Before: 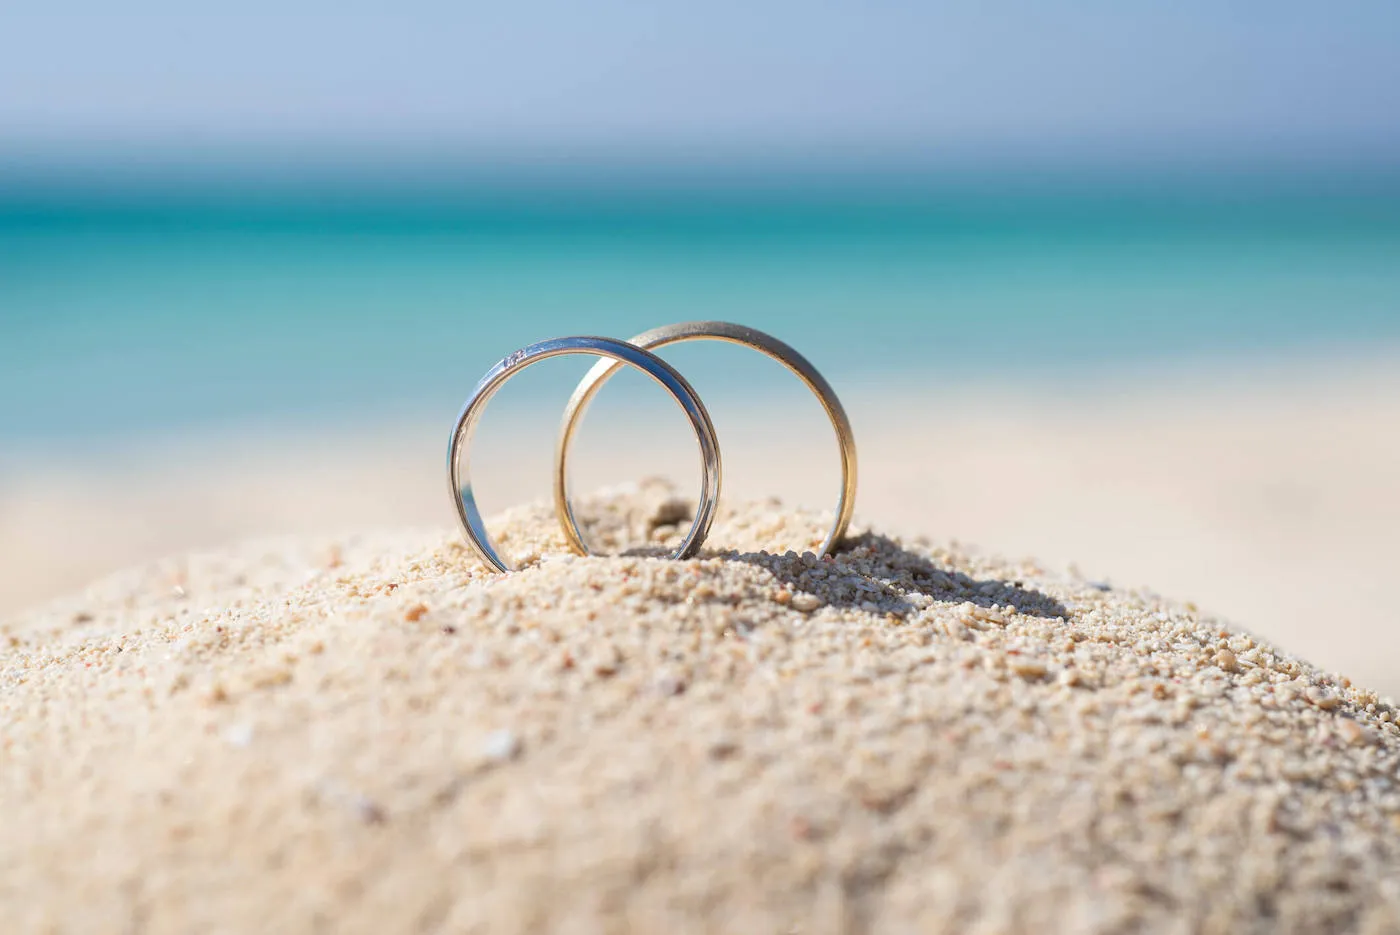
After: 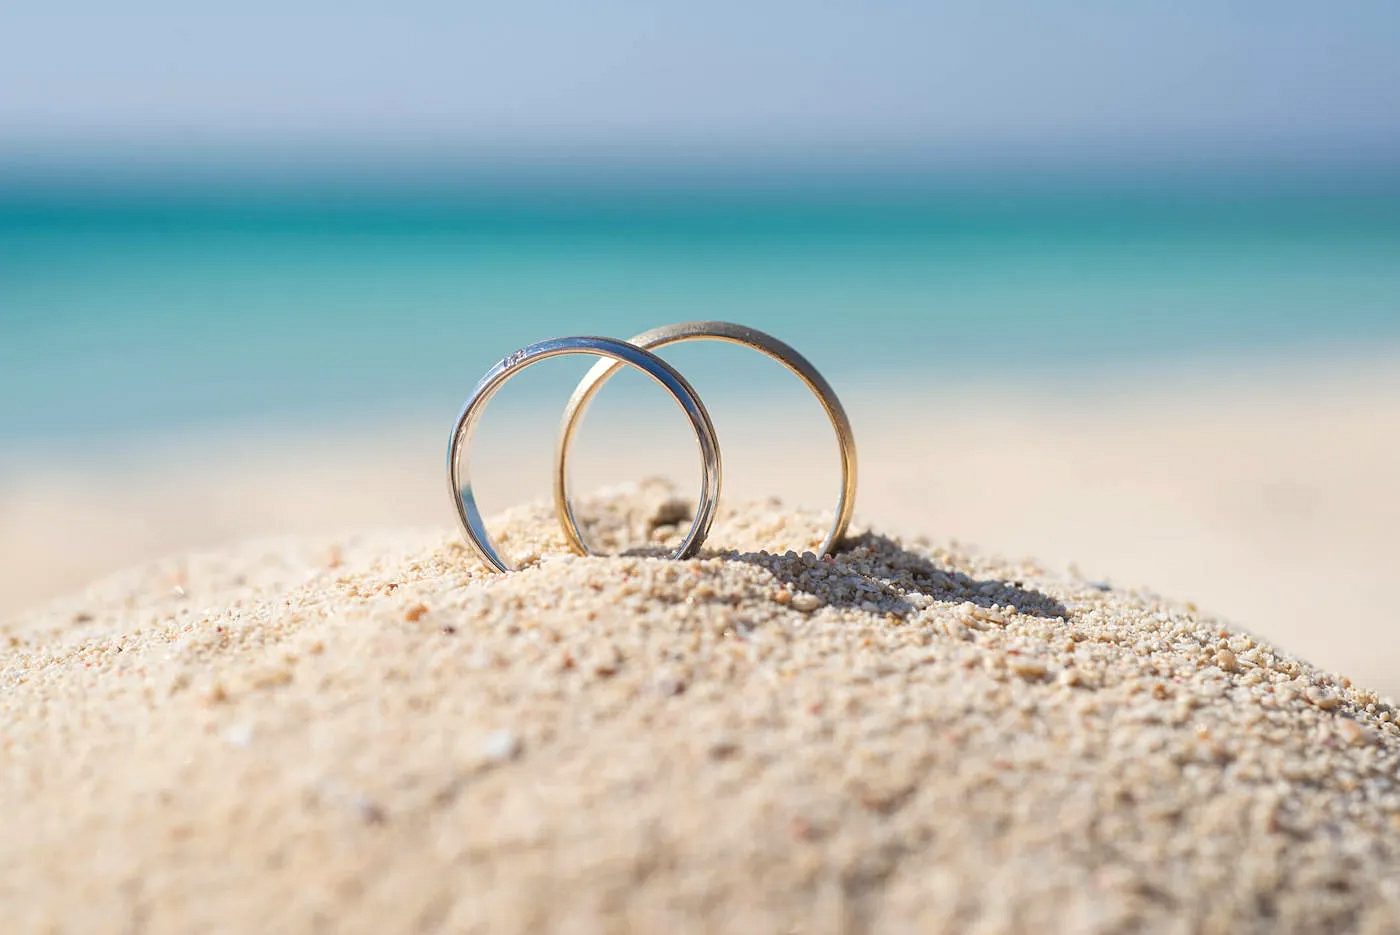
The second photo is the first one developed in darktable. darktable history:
color calibration: x 0.342, y 0.355, temperature 5146 K
shadows and highlights: shadows 62.66, white point adjustment 0.37, highlights -34.44, compress 83.82%
sharpen: radius 1.272, amount 0.305, threshold 0
